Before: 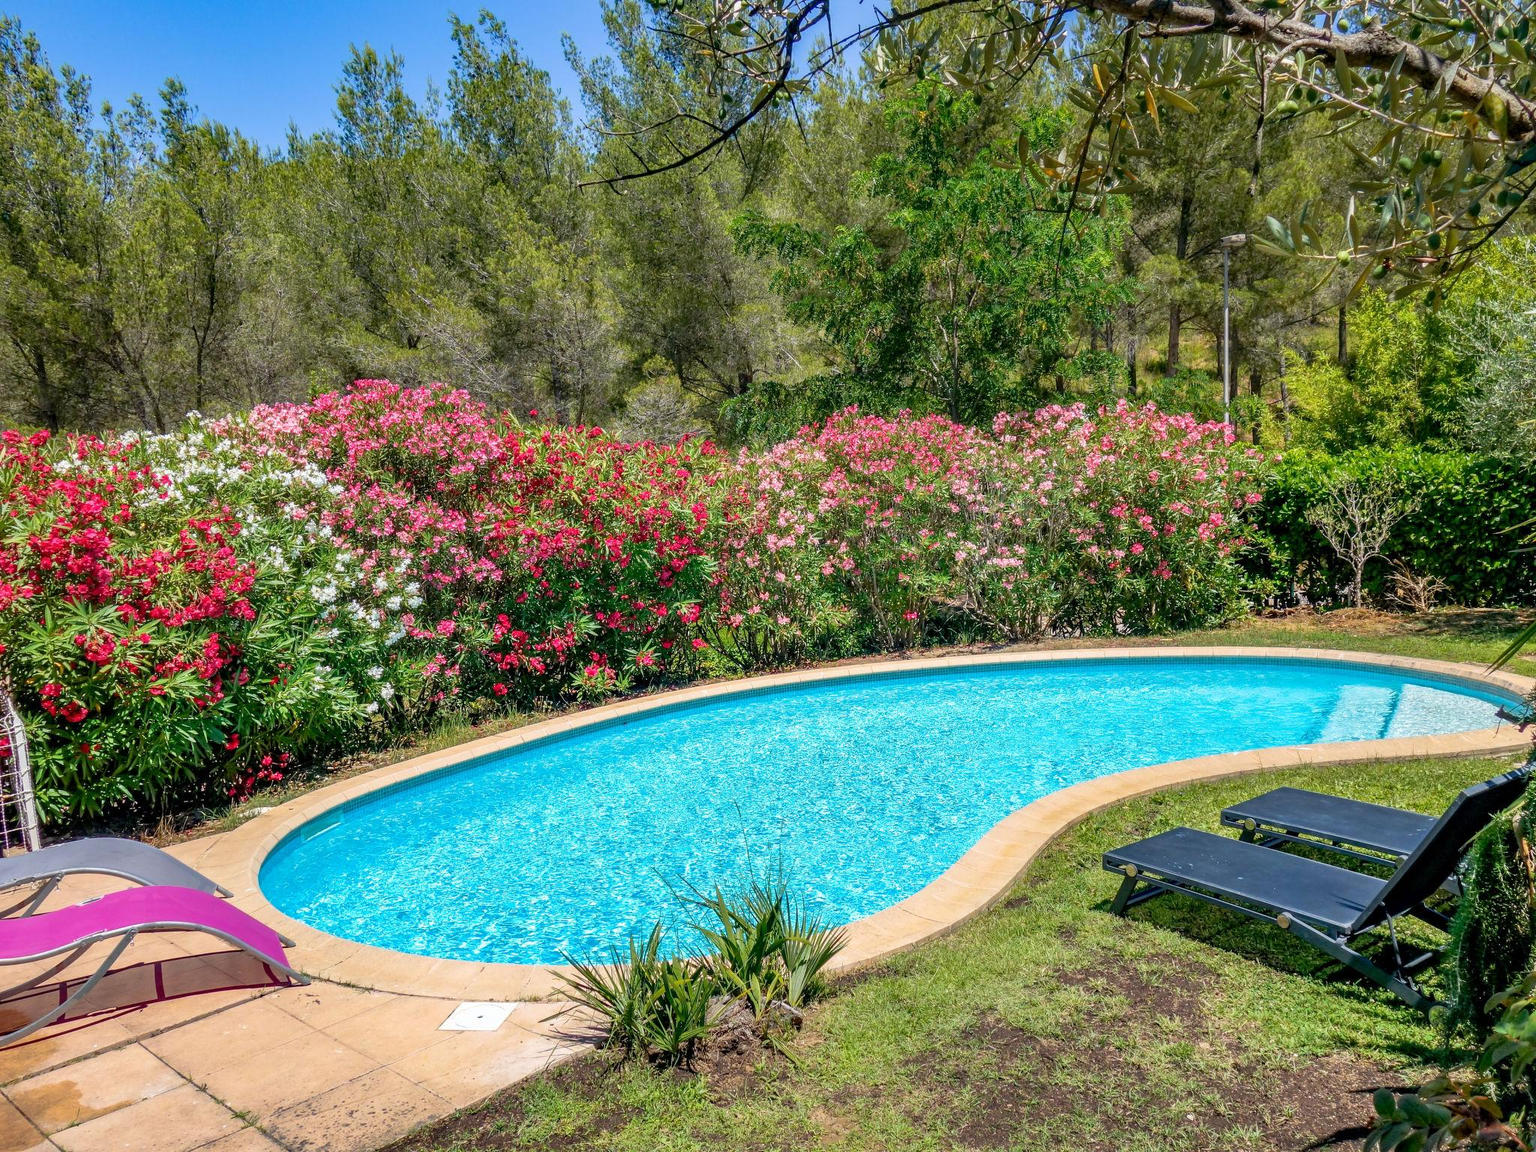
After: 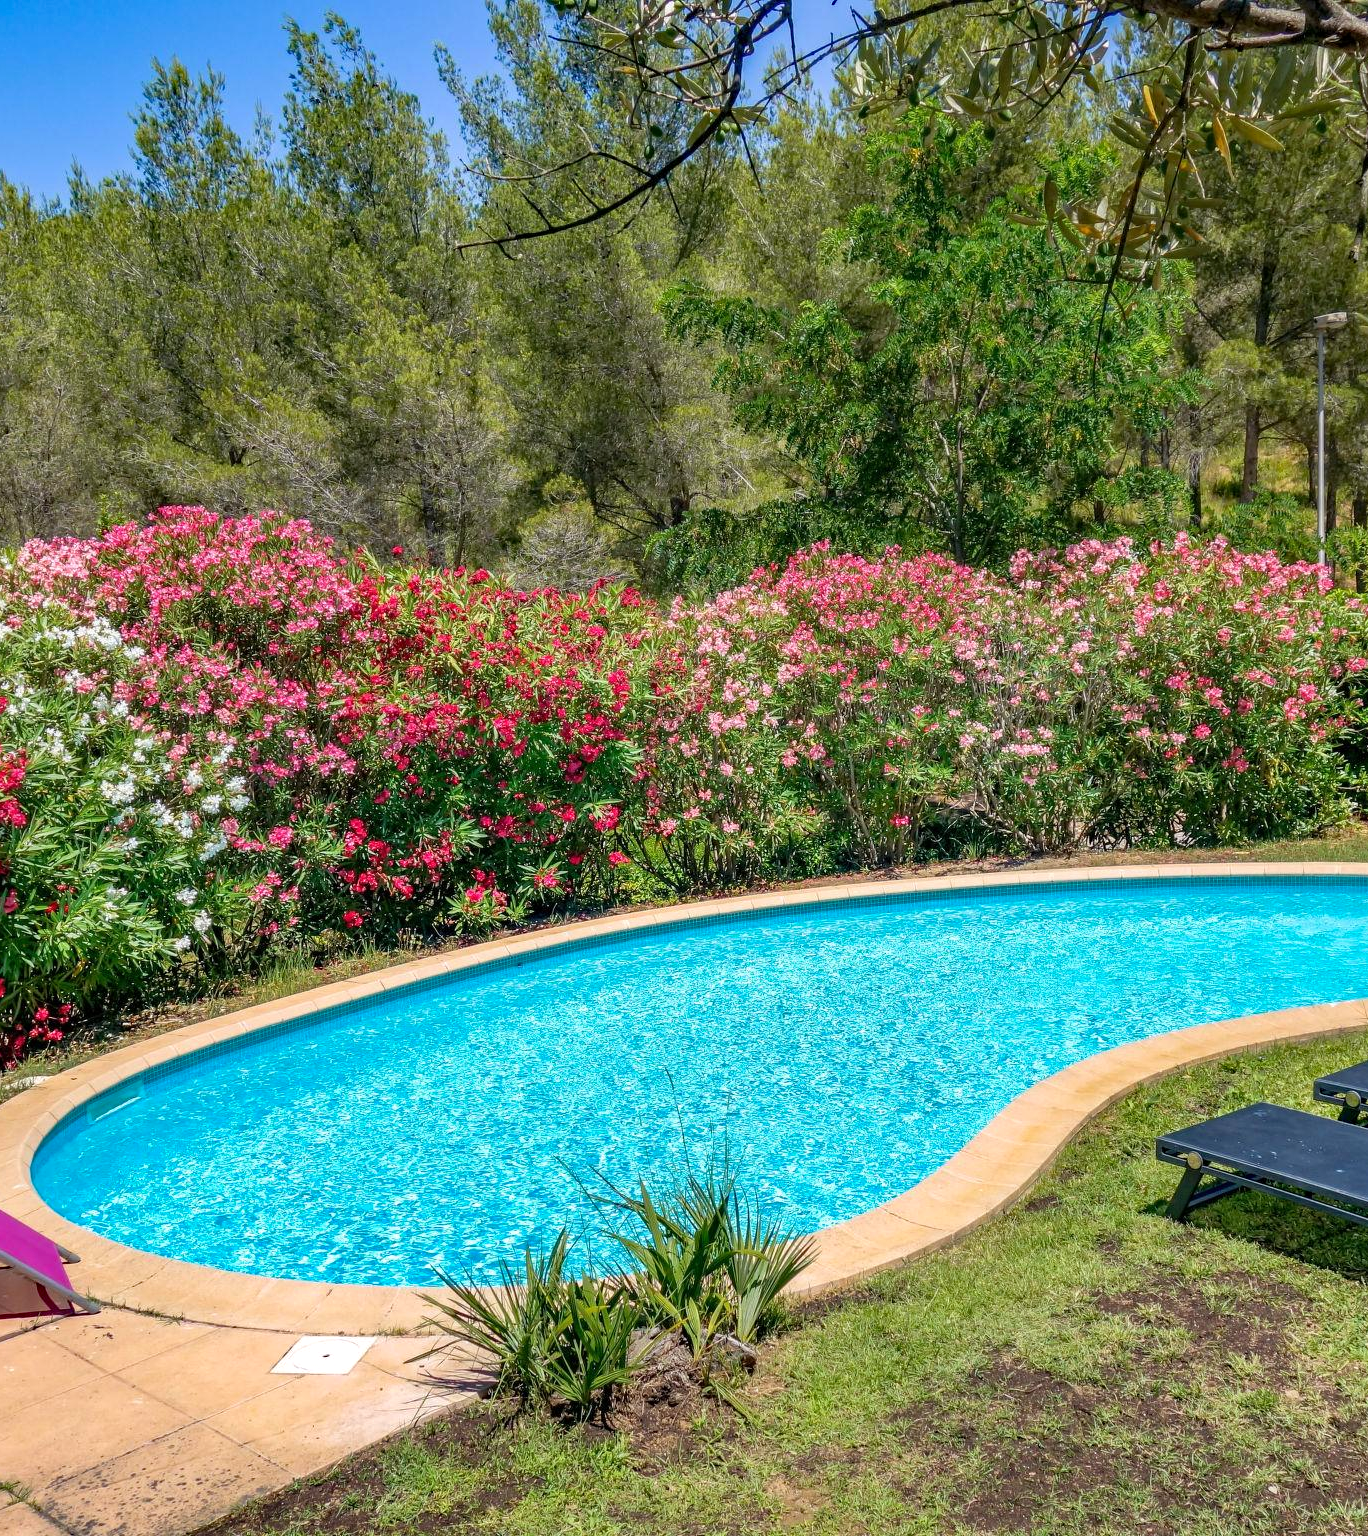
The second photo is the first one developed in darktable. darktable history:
haze removal: compatibility mode true, adaptive false
crop and rotate: left 15.364%, right 17.828%
